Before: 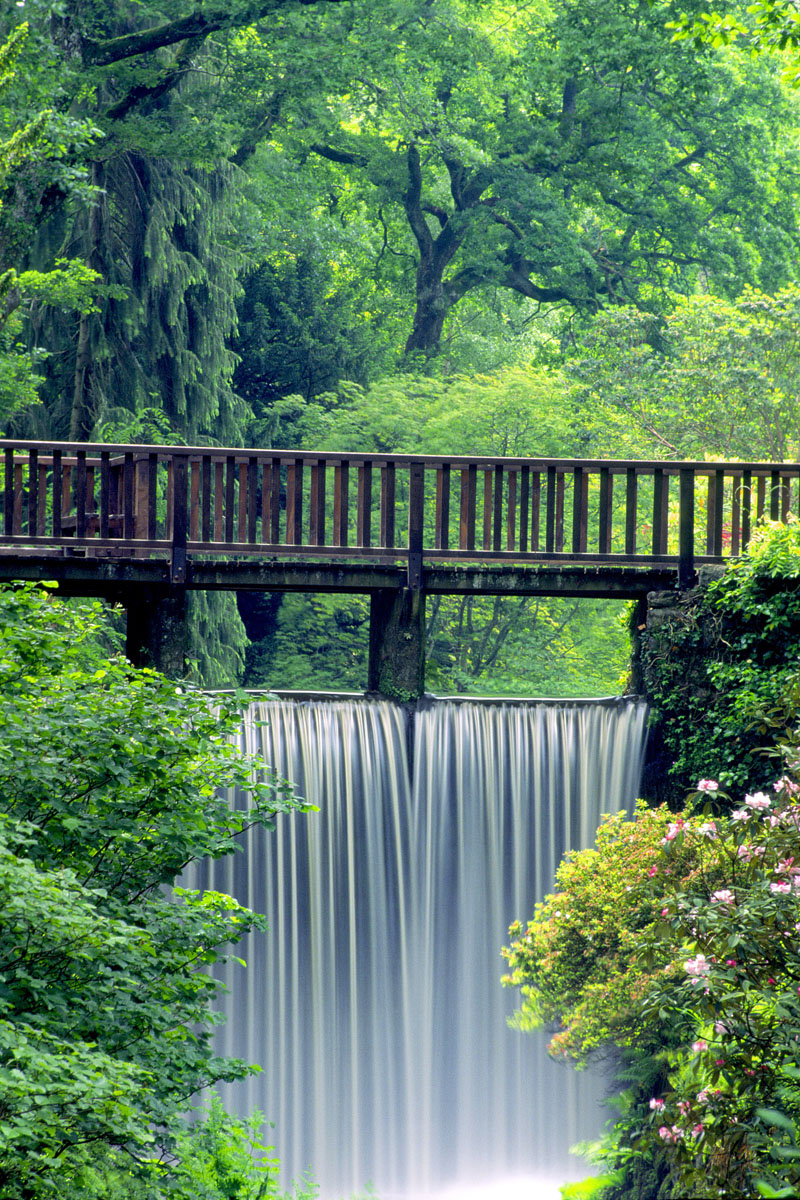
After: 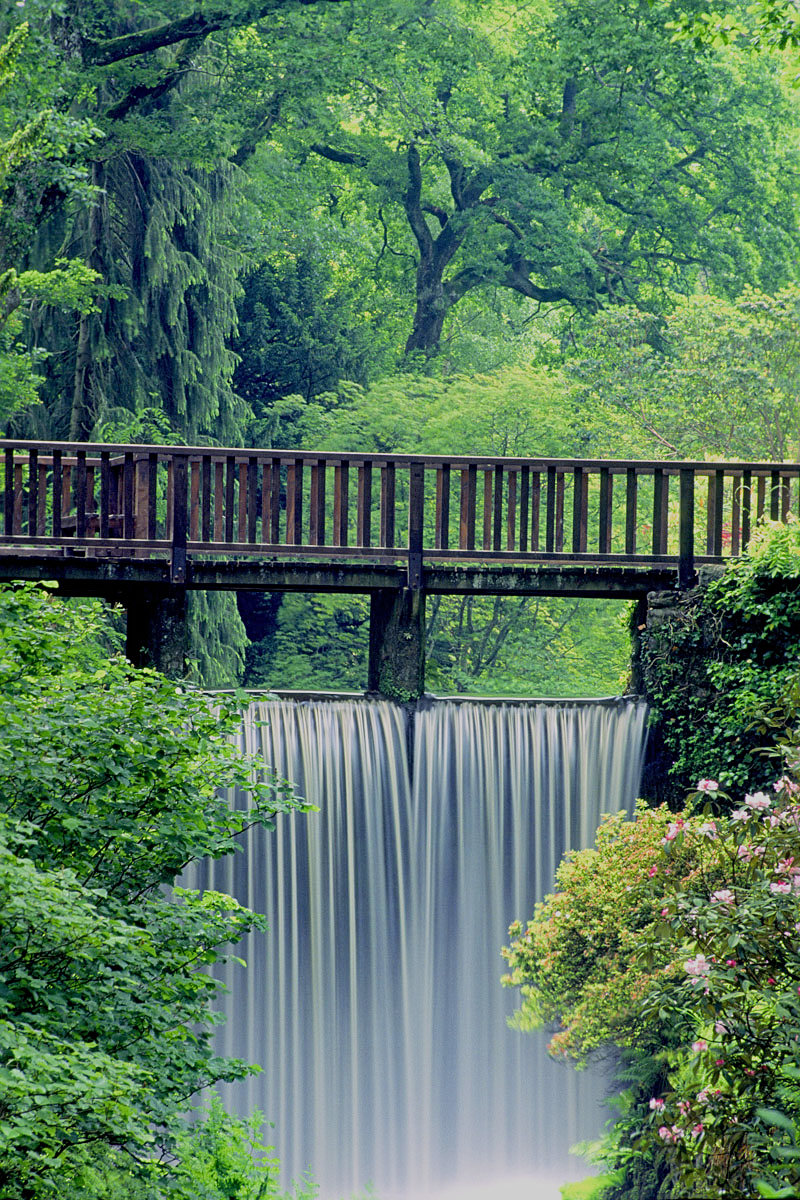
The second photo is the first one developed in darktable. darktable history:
filmic rgb: black relative exposure -13 EV, threshold 3 EV, target white luminance 85%, hardness 6.3, latitude 42.11%, contrast 0.858, shadows ↔ highlights balance 8.63%, color science v4 (2020), enable highlight reconstruction true
sharpen: radius 2.167, amount 0.381, threshold 0
